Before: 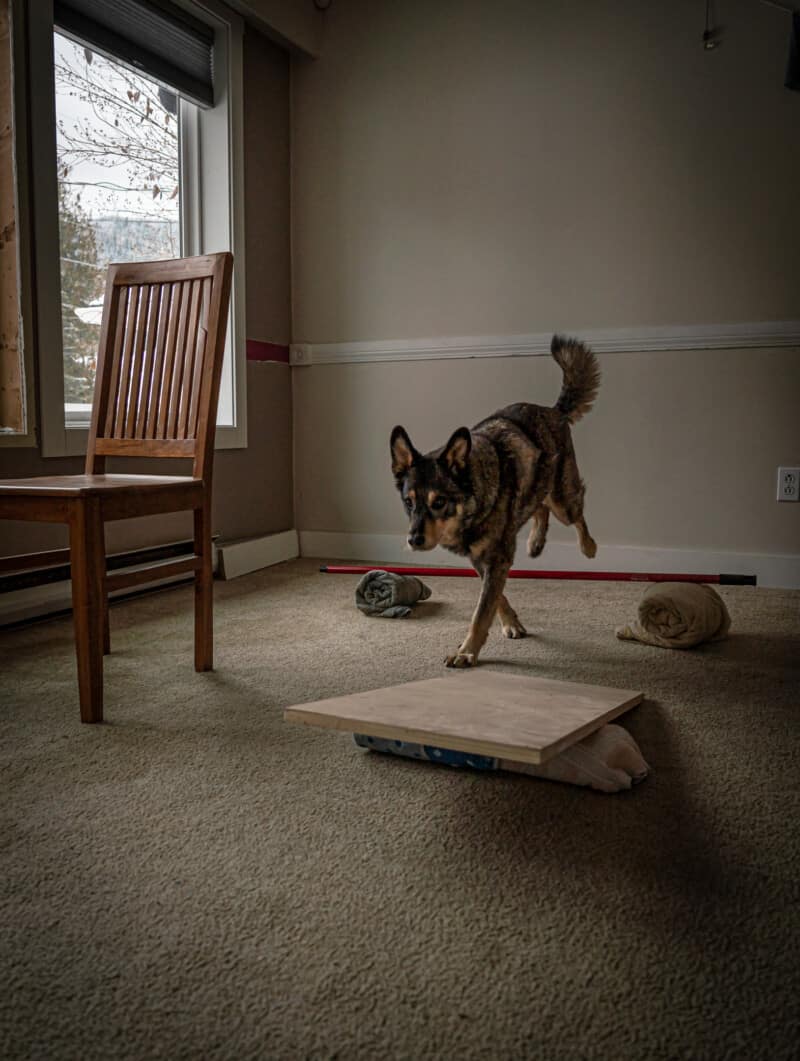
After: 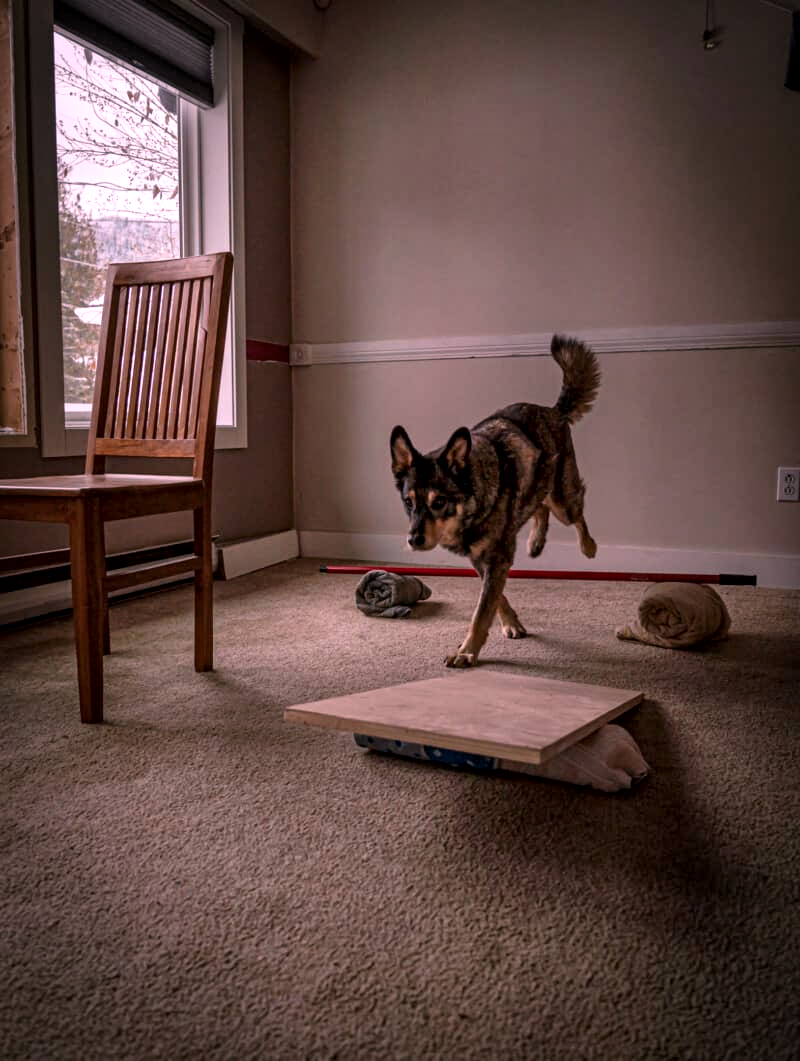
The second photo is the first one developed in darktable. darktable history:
white balance: red 1.188, blue 1.11
local contrast: mode bilateral grid, contrast 20, coarseness 50, detail 144%, midtone range 0.2
